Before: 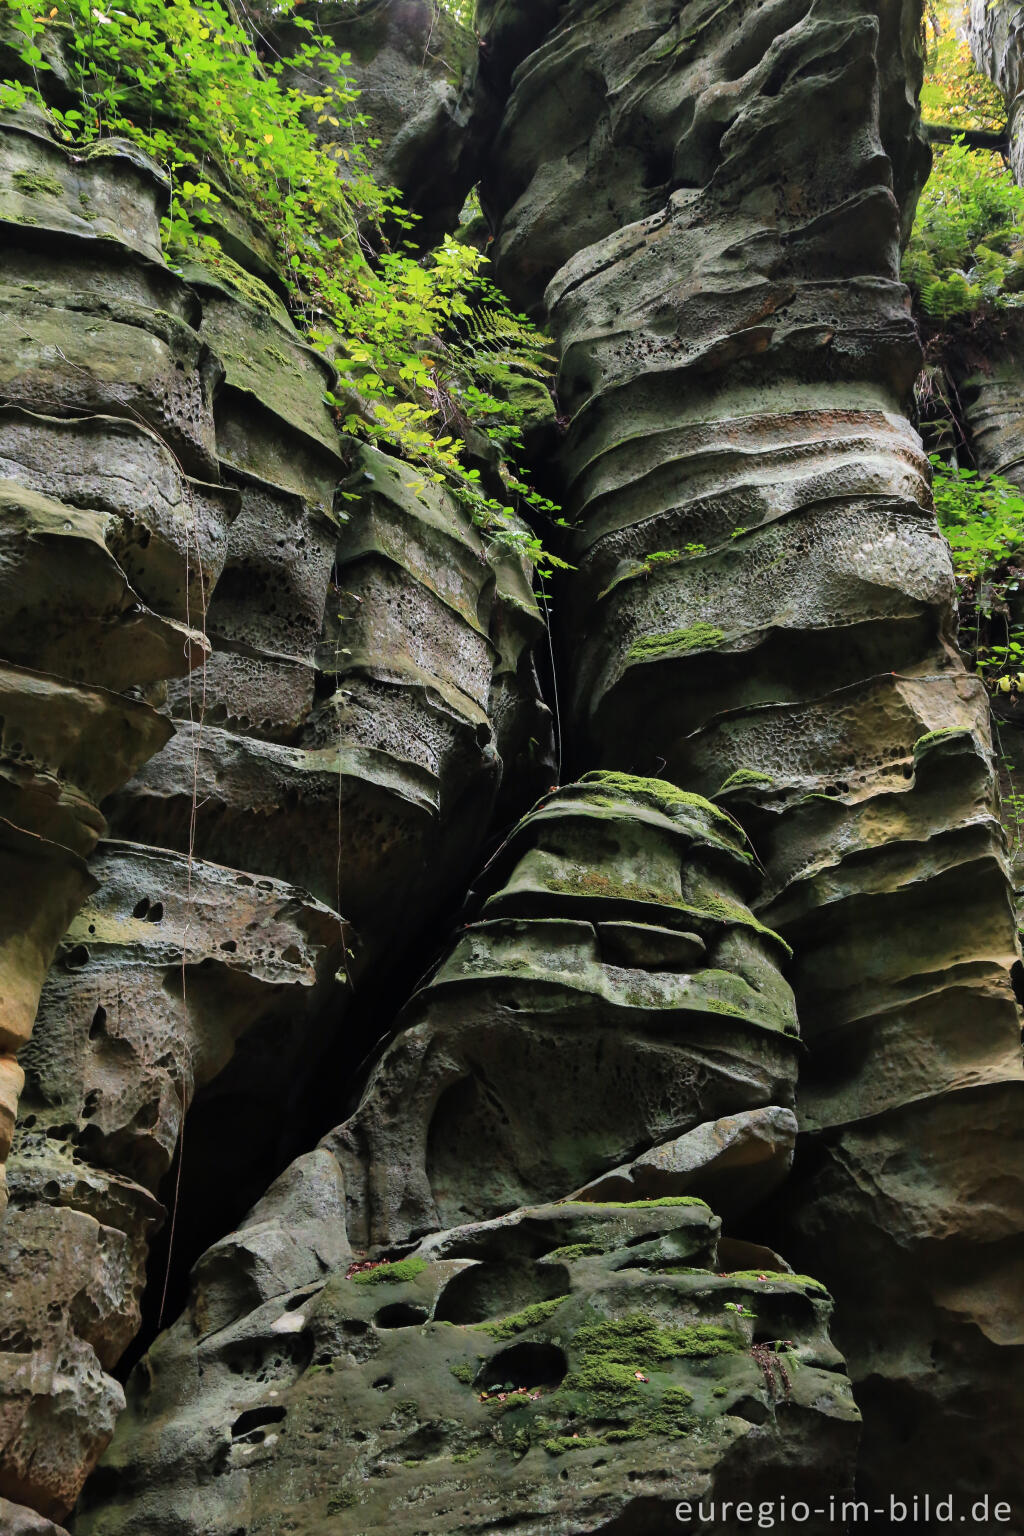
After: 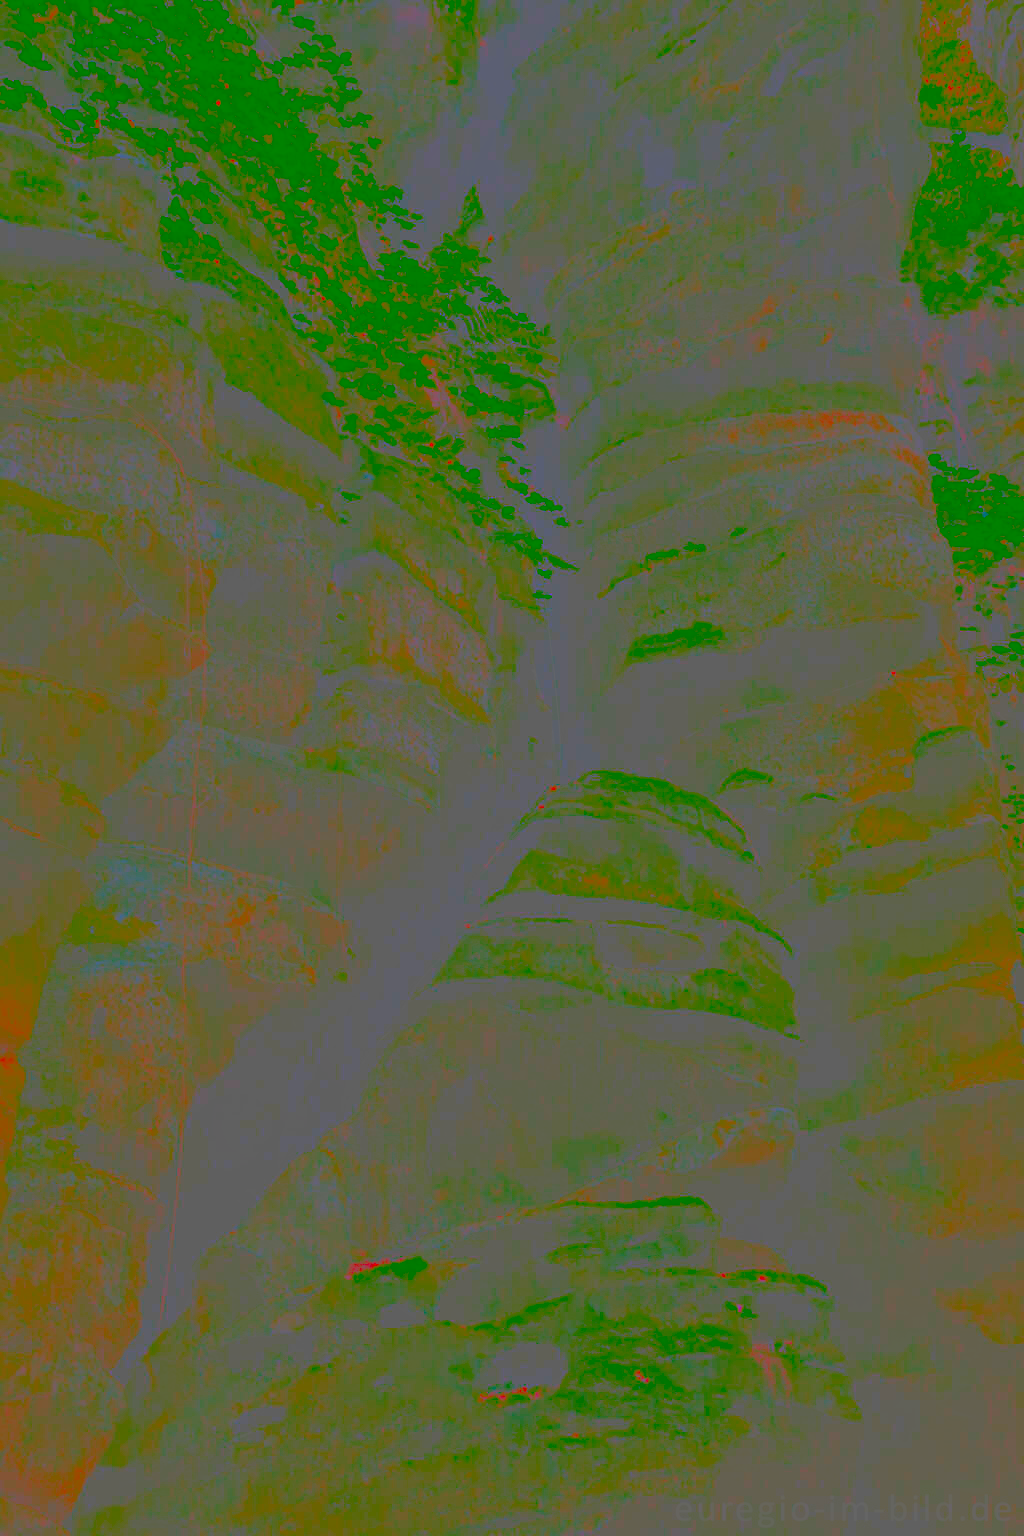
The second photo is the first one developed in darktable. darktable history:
shadows and highlights: low approximation 0.01, soften with gaussian
local contrast: highlights 25%, detail 150%
exposure: black level correction 0.001, exposure 1.129 EV, compensate exposure bias true, compensate highlight preservation false
contrast brightness saturation: contrast -0.99, brightness -0.17, saturation 0.75
